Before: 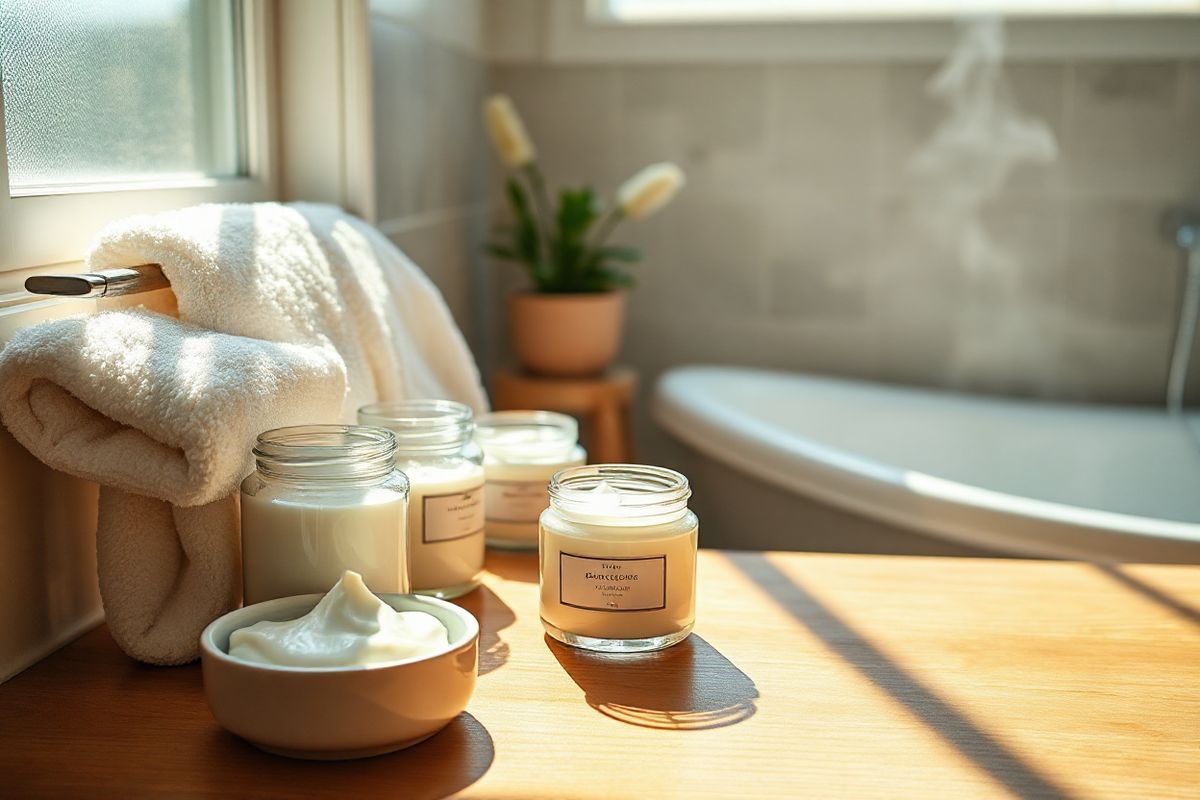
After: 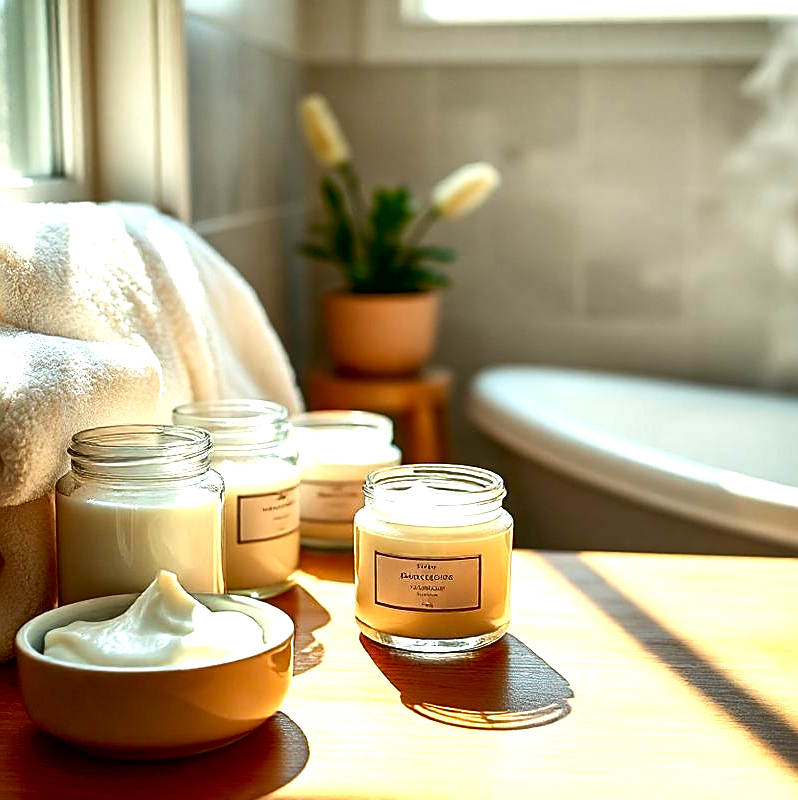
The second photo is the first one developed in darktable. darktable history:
sharpen: on, module defaults
exposure: black level correction 0.011, exposure 0.692 EV, compensate highlight preservation false
crop and rotate: left 15.494%, right 17.99%
contrast brightness saturation: contrast 0.067, brightness -0.151, saturation 0.107
shadows and highlights: shadows 36.54, highlights -28.09, soften with gaussian
